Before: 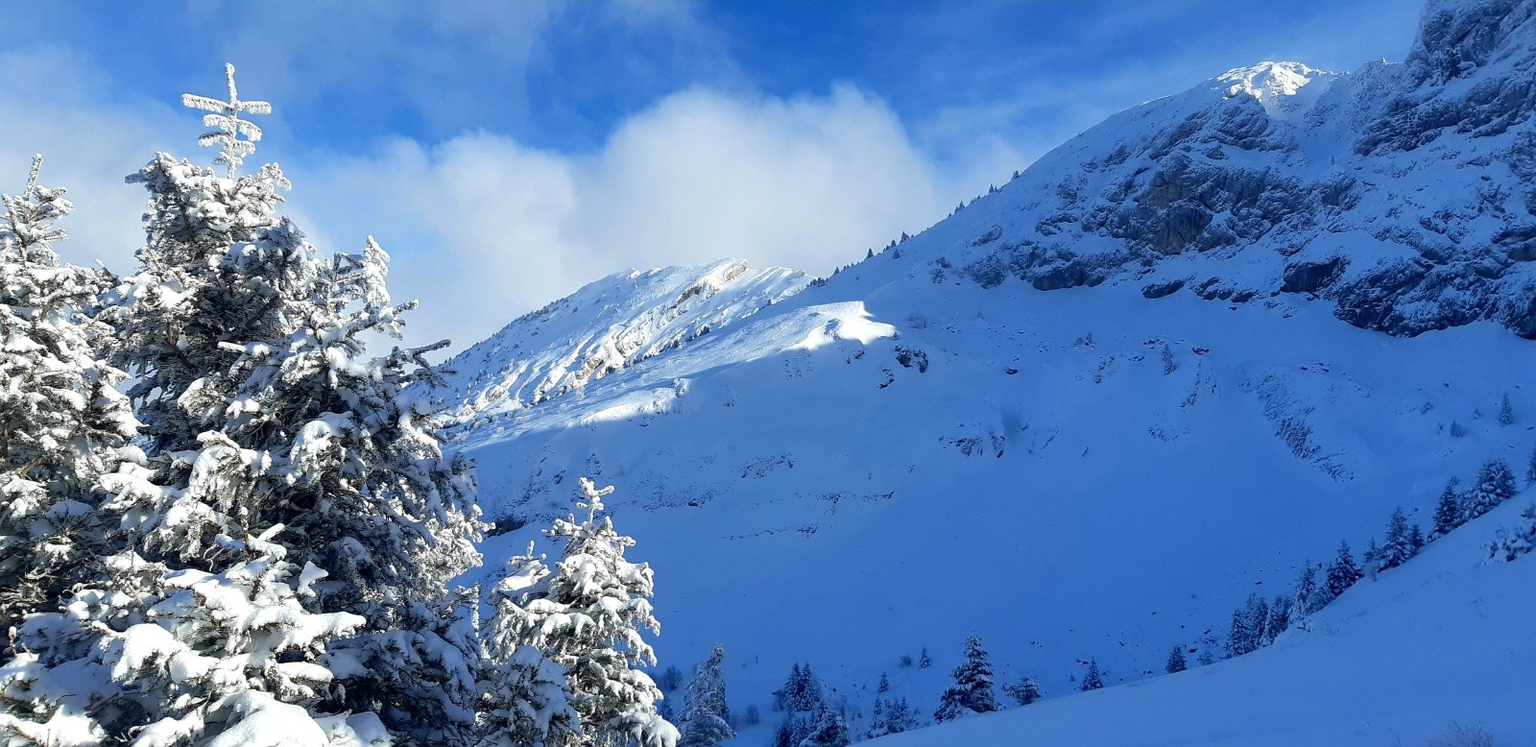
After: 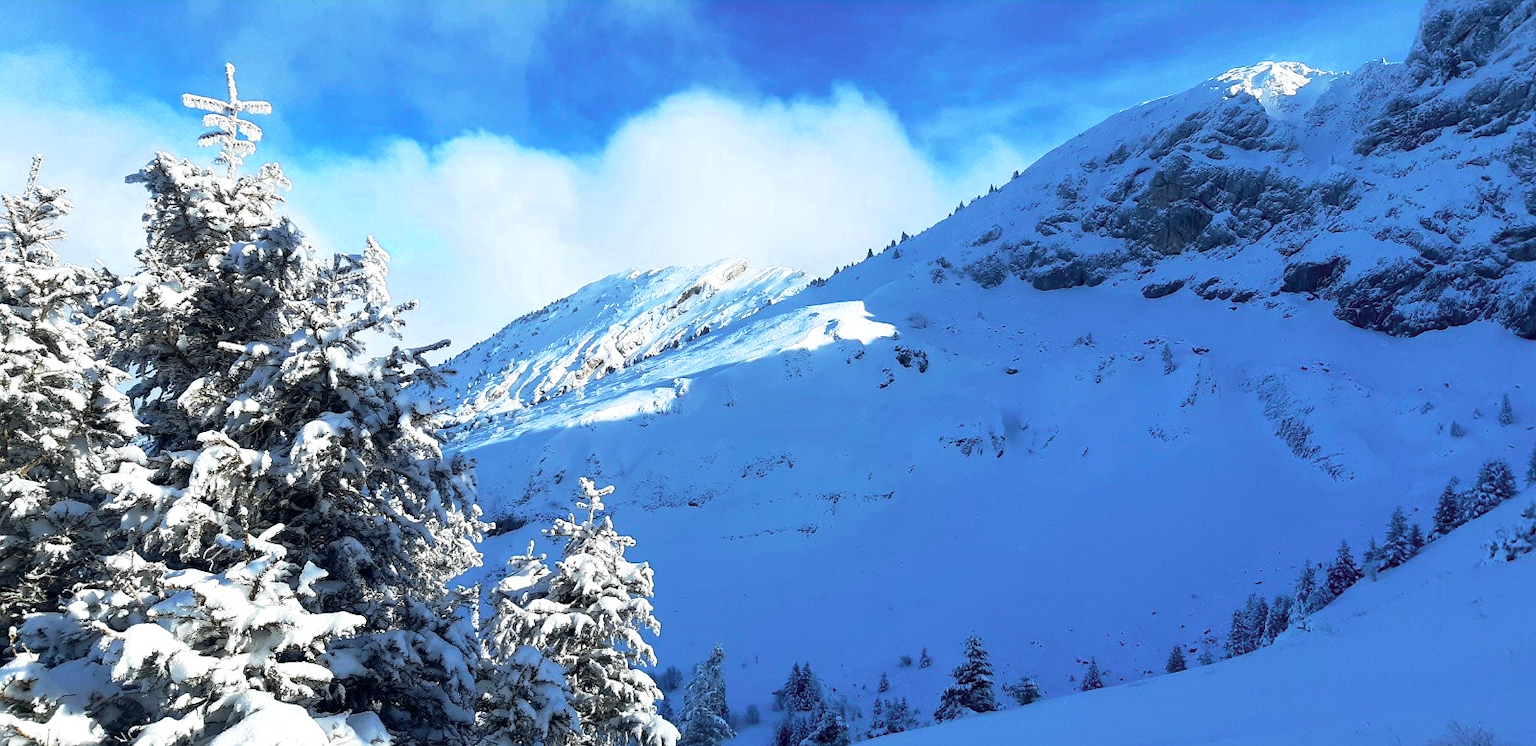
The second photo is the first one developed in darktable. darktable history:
color zones: curves: ch0 [(0.018, 0.548) (0.197, 0.654) (0.425, 0.447) (0.605, 0.658) (0.732, 0.579)]; ch1 [(0.105, 0.531) (0.224, 0.531) (0.386, 0.39) (0.618, 0.456) (0.732, 0.456) (0.956, 0.421)]; ch2 [(0.039, 0.583) (0.215, 0.465) (0.399, 0.544) (0.465, 0.548) (0.614, 0.447) (0.724, 0.43) (0.882, 0.623) (0.956, 0.632)]
base curve: curves: ch0 [(0, 0) (0.257, 0.25) (0.482, 0.586) (0.757, 0.871) (1, 1)], preserve colors none
